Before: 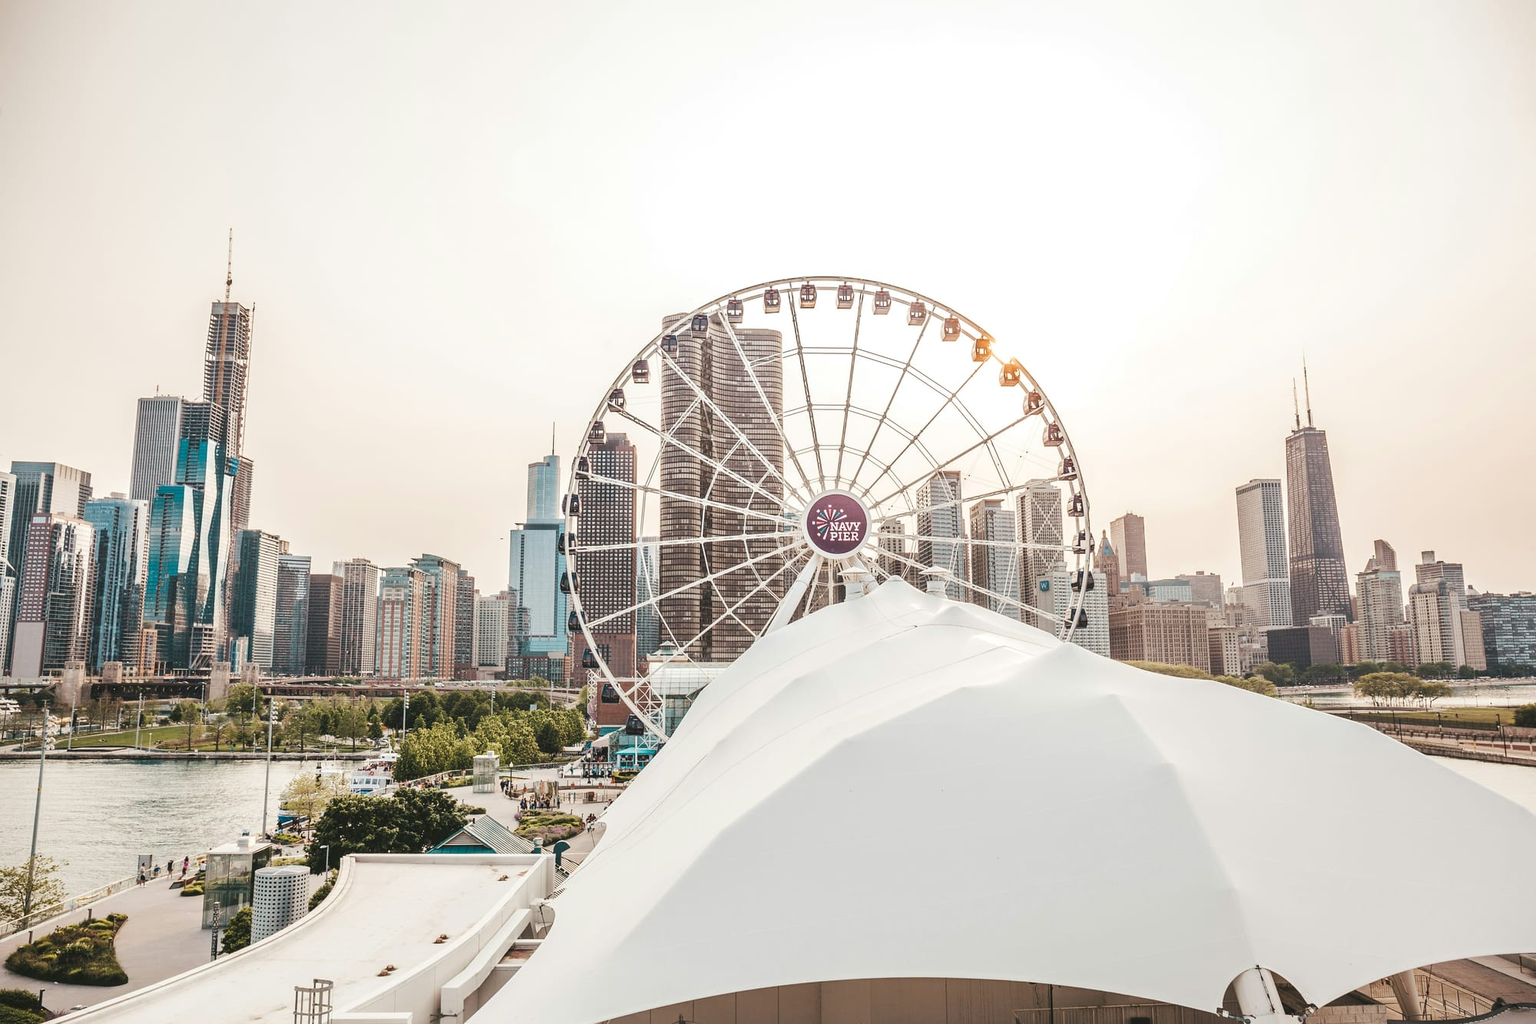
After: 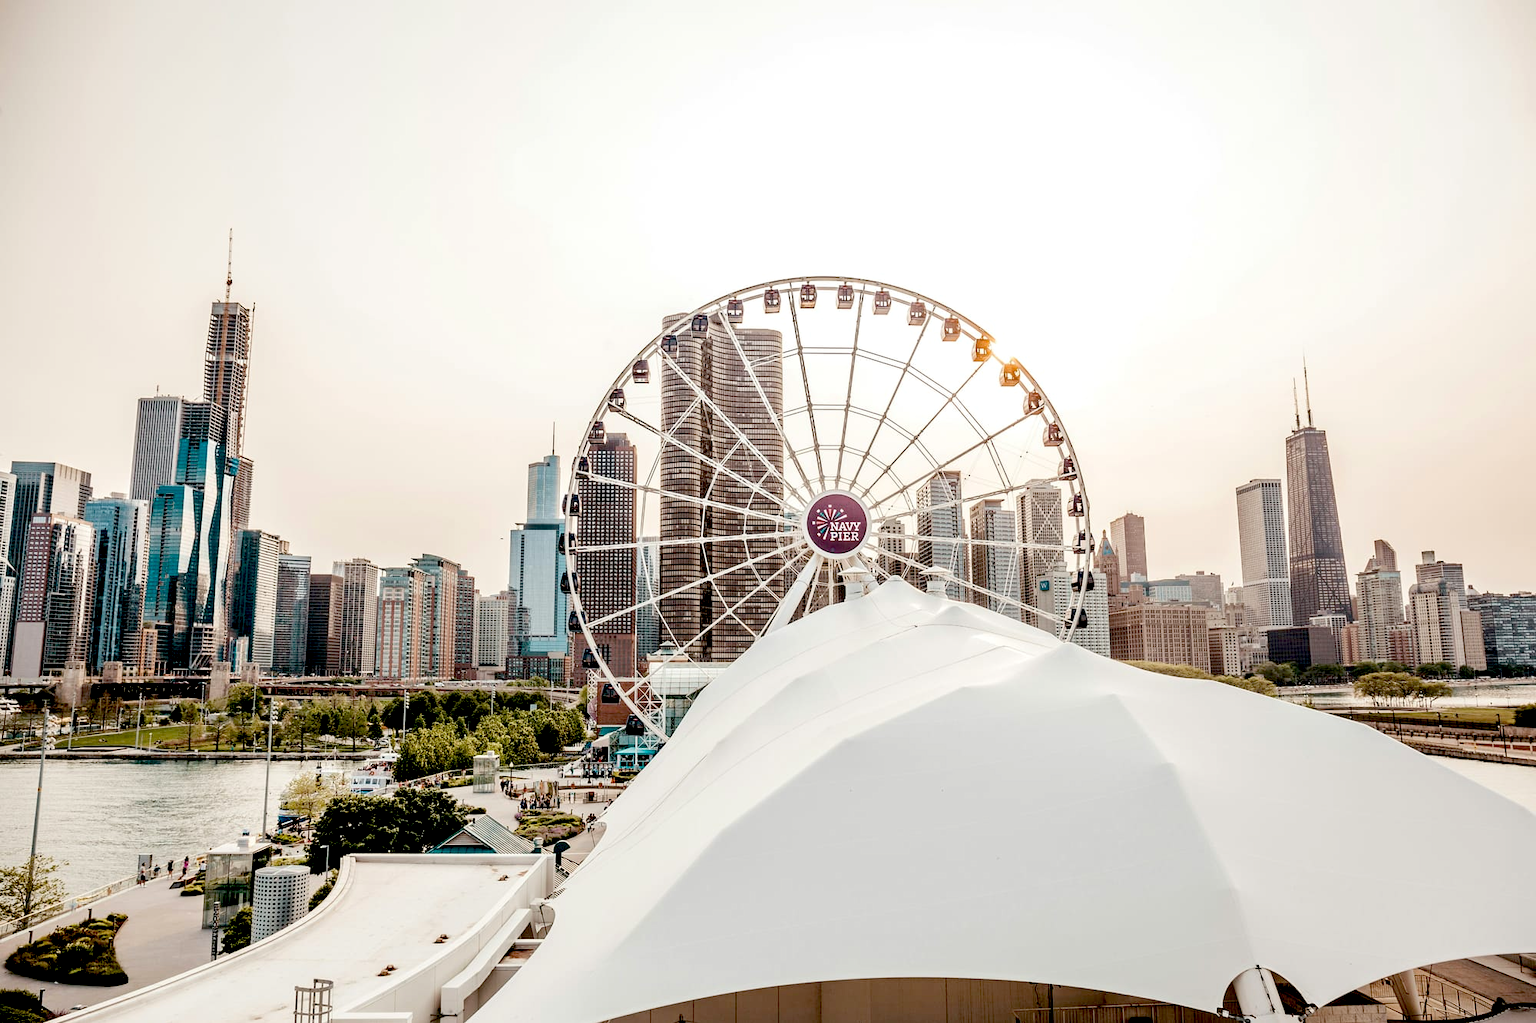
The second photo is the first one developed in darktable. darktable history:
exposure: black level correction 0.049, exposure 0.012 EV, compensate highlight preservation false
